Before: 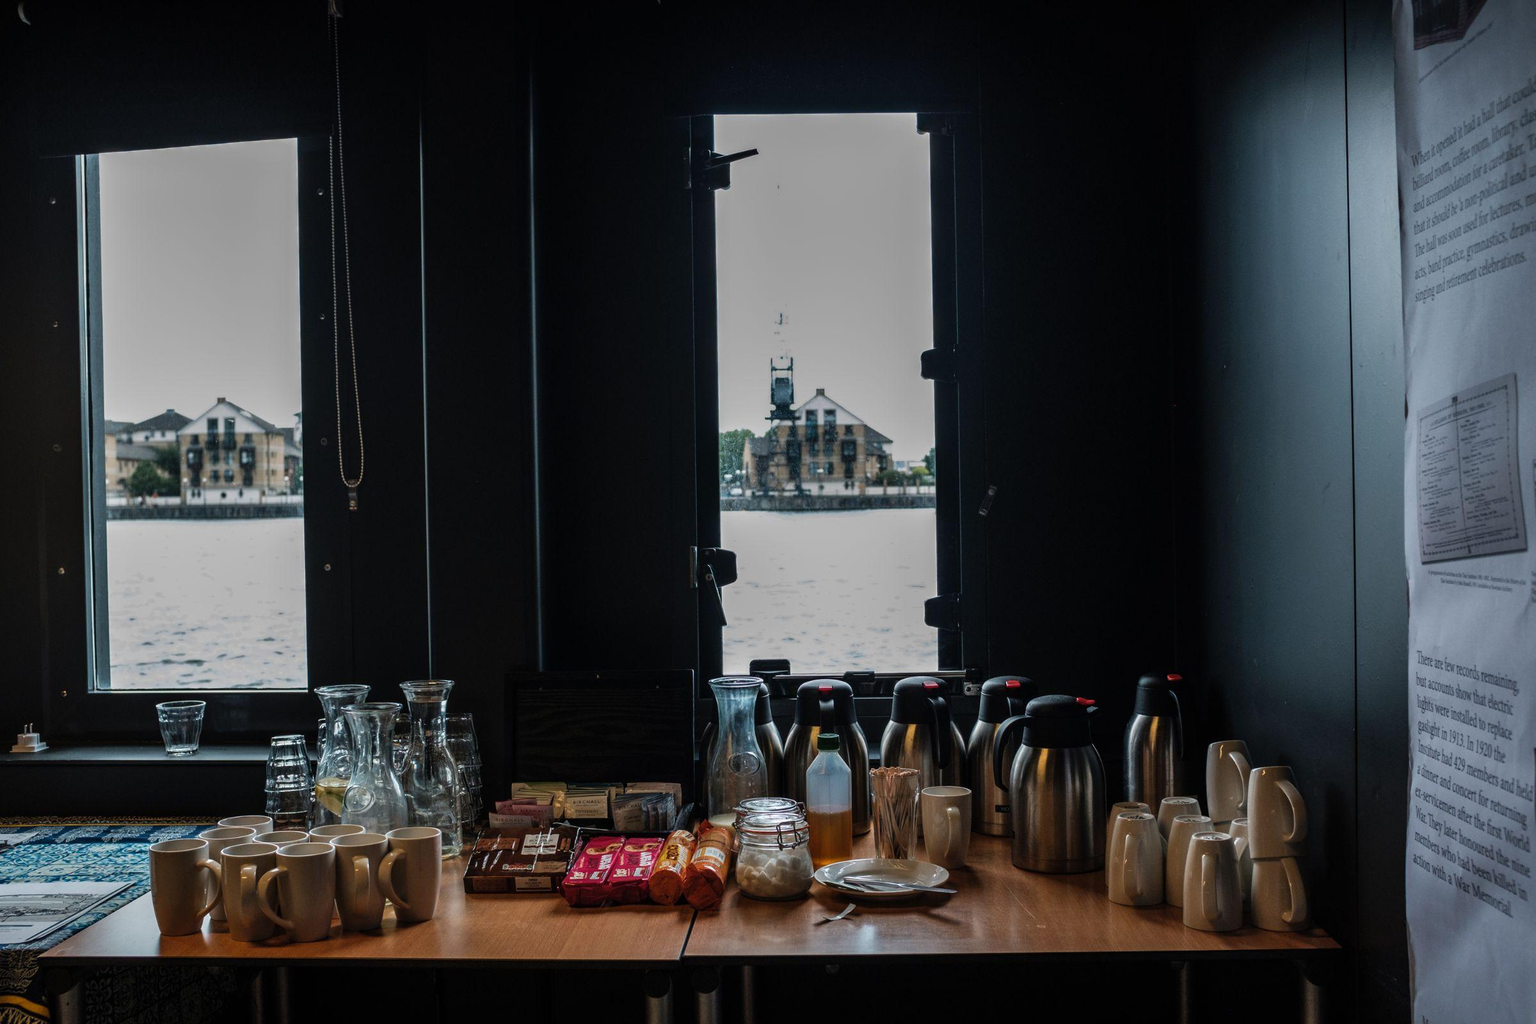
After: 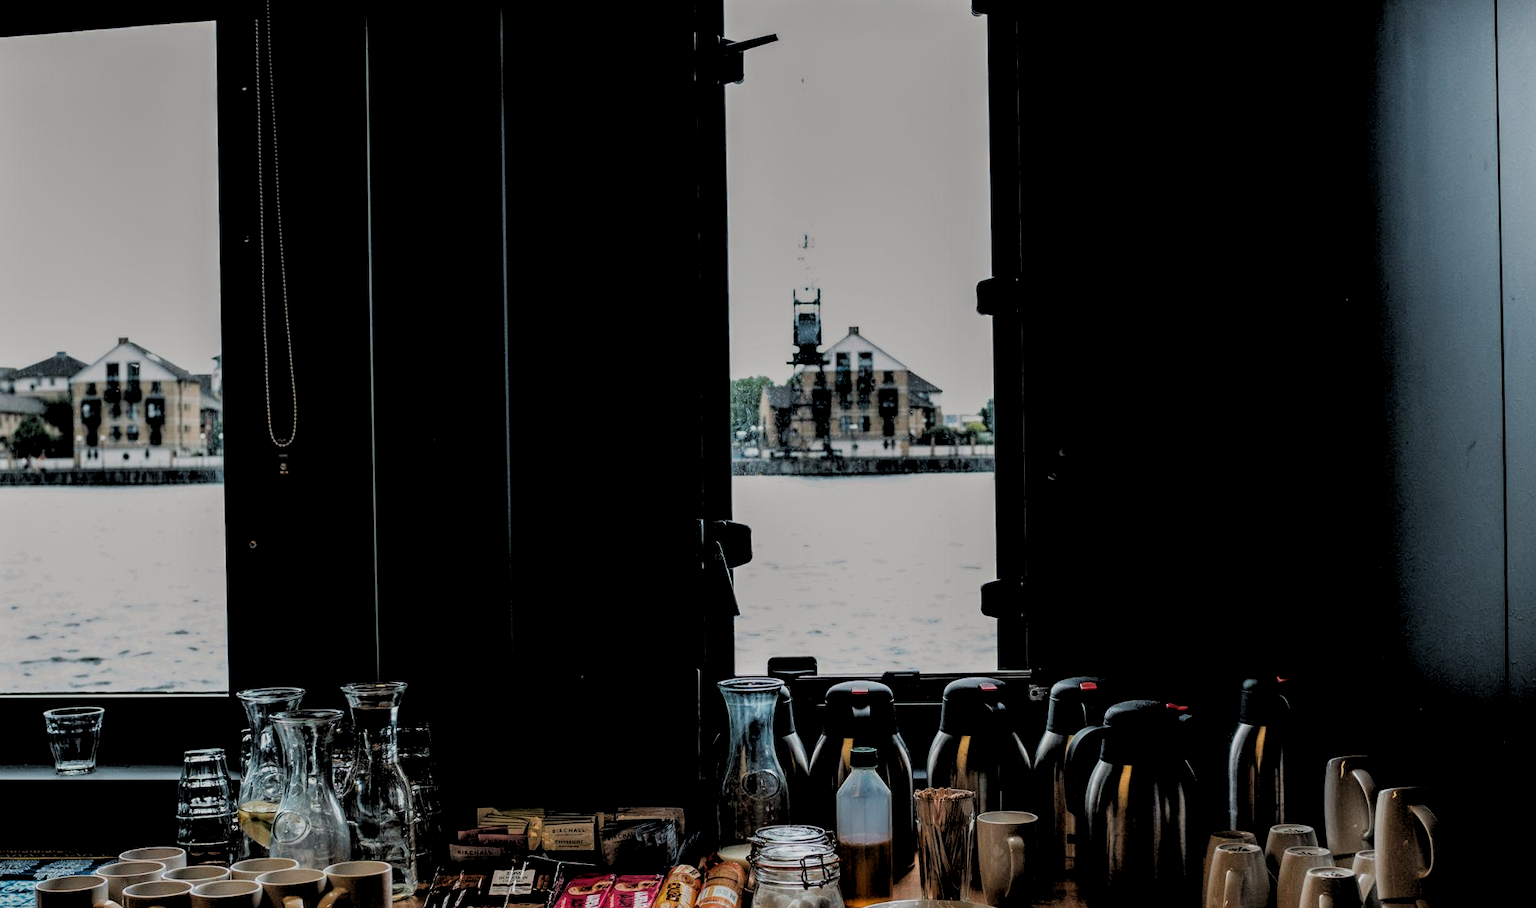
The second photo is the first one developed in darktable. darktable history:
white balance: red 1.009, blue 0.985
local contrast: highlights 100%, shadows 100%, detail 120%, midtone range 0.2
rgb levels: levels [[0.029, 0.461, 0.922], [0, 0.5, 1], [0, 0.5, 1]]
filmic rgb: black relative exposure -7.65 EV, white relative exposure 4.56 EV, hardness 3.61
crop: left 7.856%, top 11.836%, right 10.12%, bottom 15.387%
